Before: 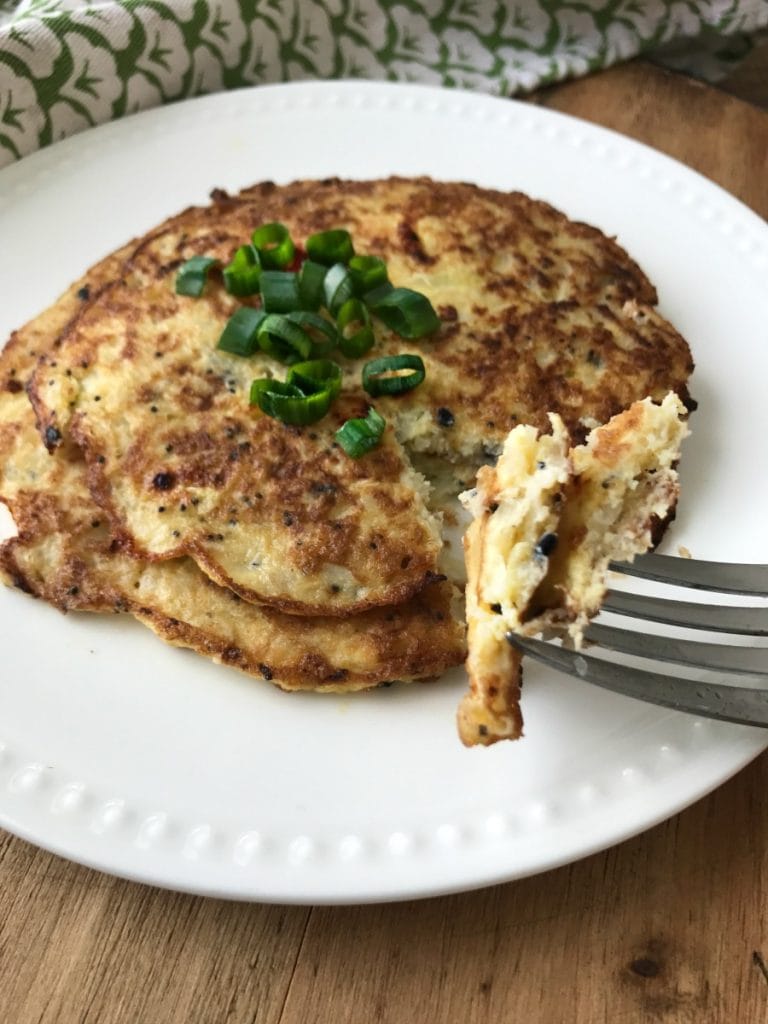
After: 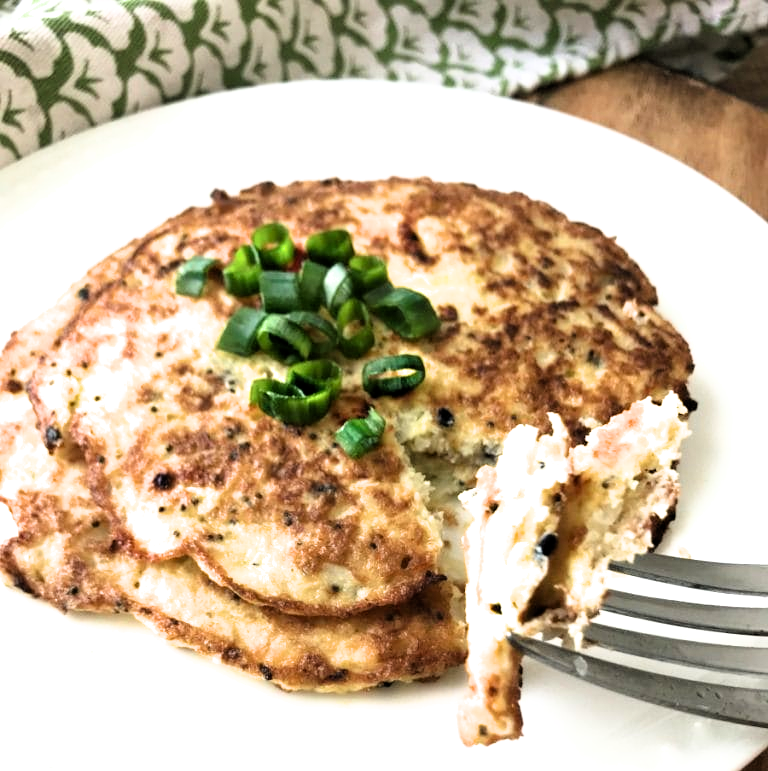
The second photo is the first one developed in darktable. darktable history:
filmic rgb: black relative exposure -6.3 EV, white relative exposure 2.79 EV, threshold 5.97 EV, target black luminance 0%, hardness 4.64, latitude 67.44%, contrast 1.285, shadows ↔ highlights balance -3.4%, enable highlight reconstruction true
crop: bottom 24.631%
exposure: exposure 1.06 EV, compensate highlight preservation false
